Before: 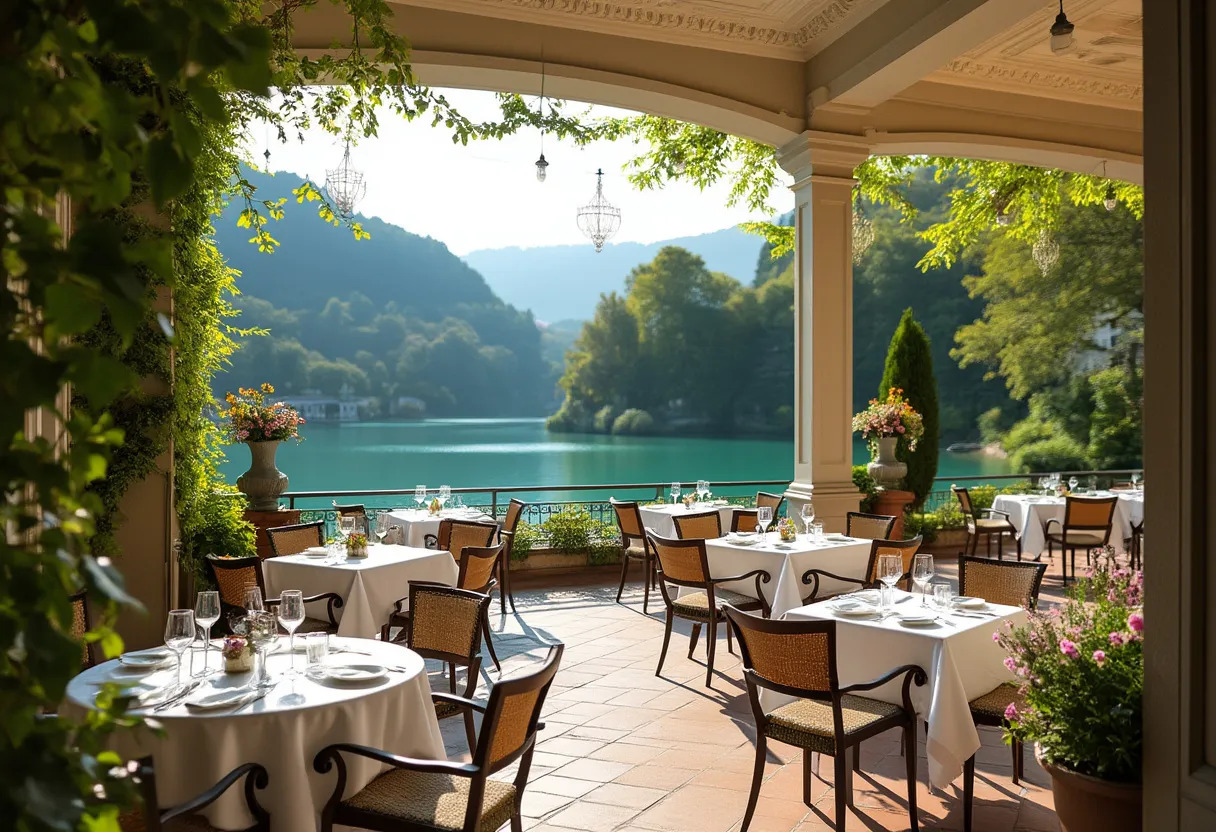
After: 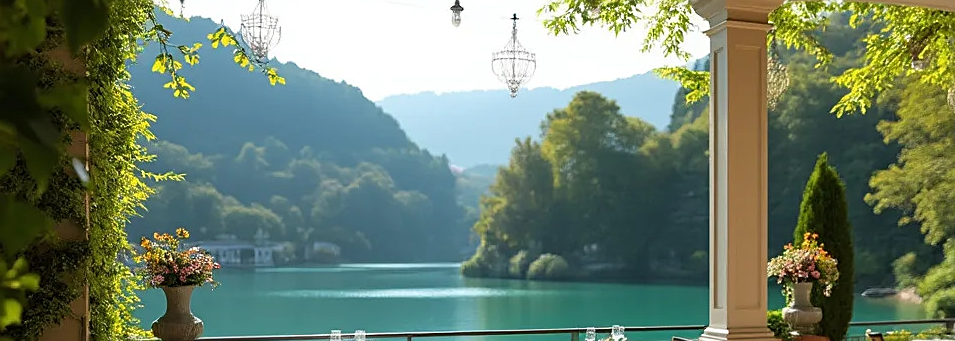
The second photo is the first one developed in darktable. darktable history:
crop: left 7.054%, top 18.645%, right 14.335%, bottom 40.304%
sharpen: on, module defaults
